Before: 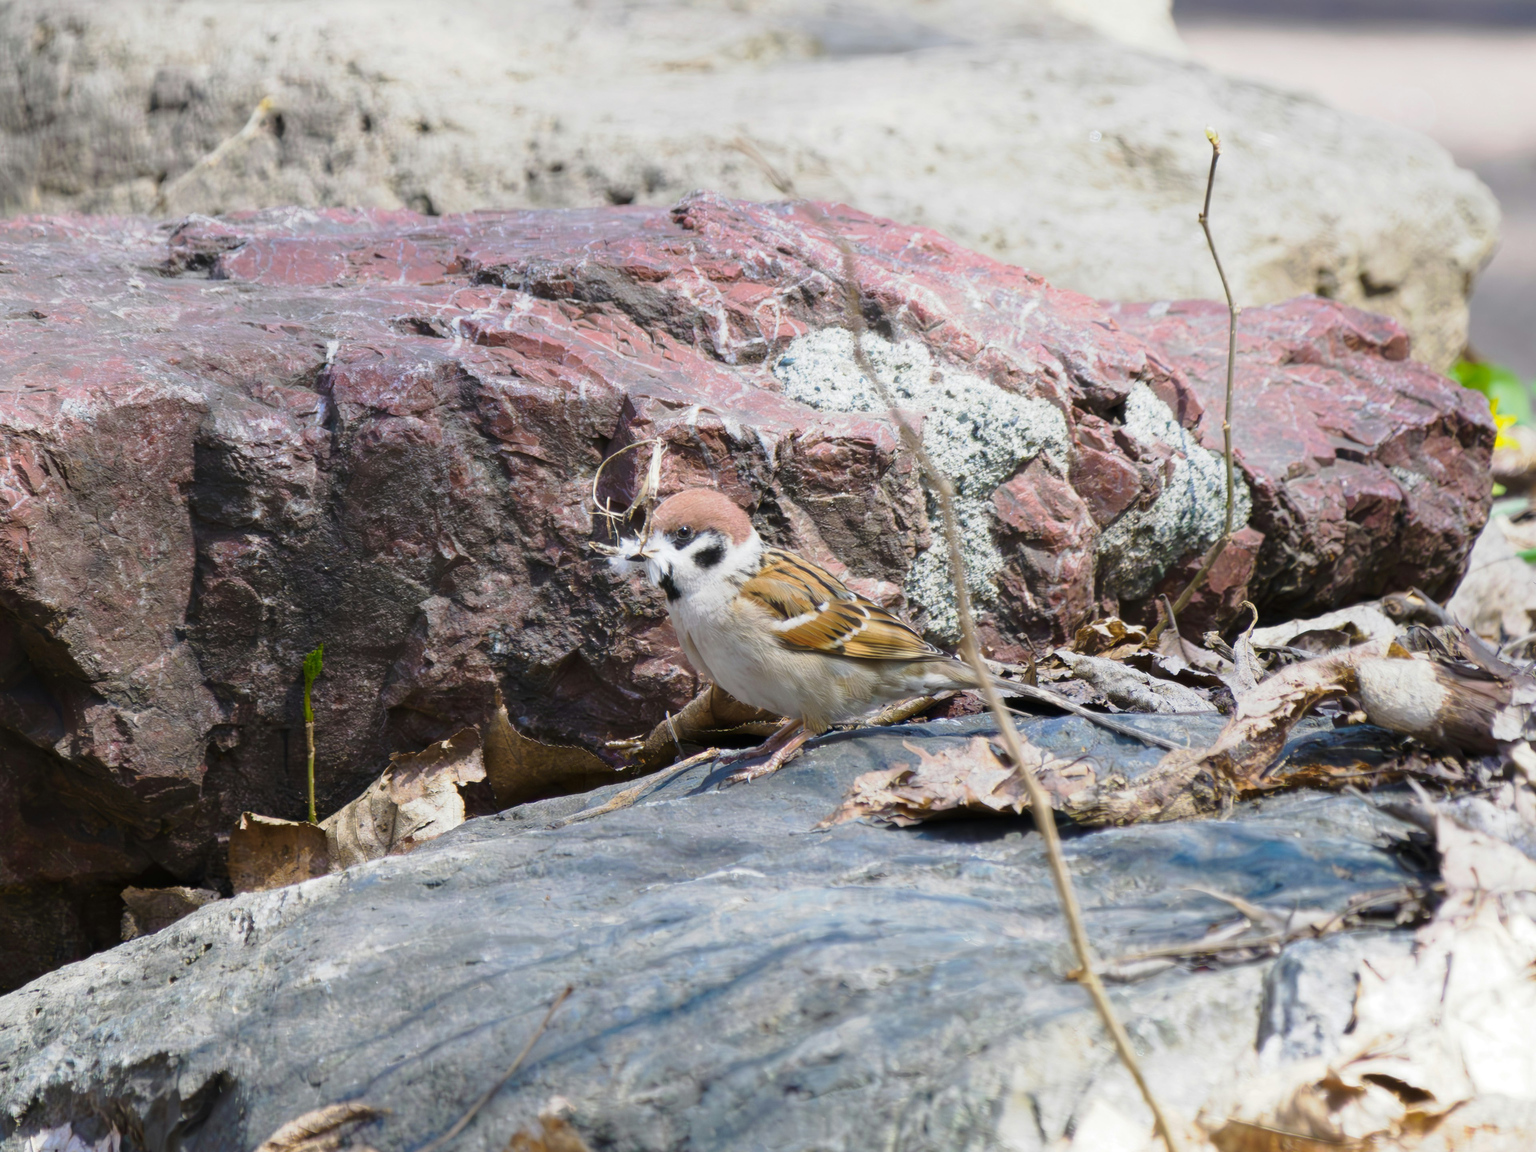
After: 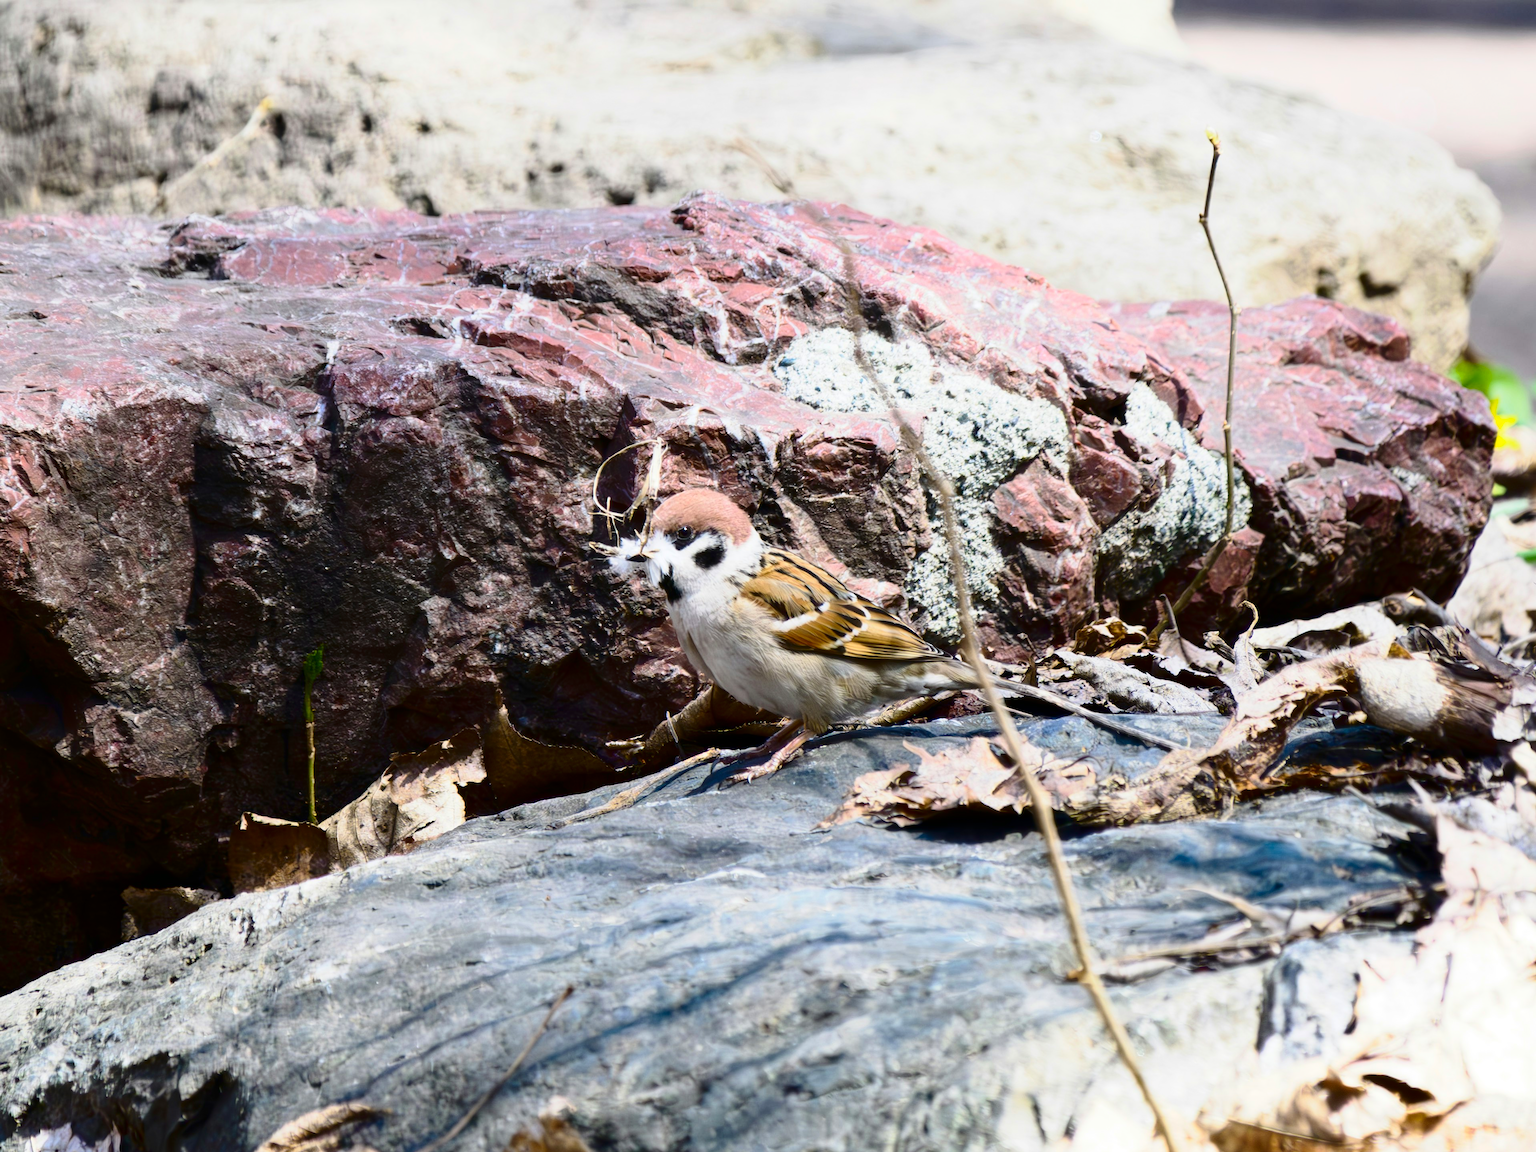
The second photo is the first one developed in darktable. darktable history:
contrast brightness saturation: contrast 0.335, brightness -0.078, saturation 0.169
